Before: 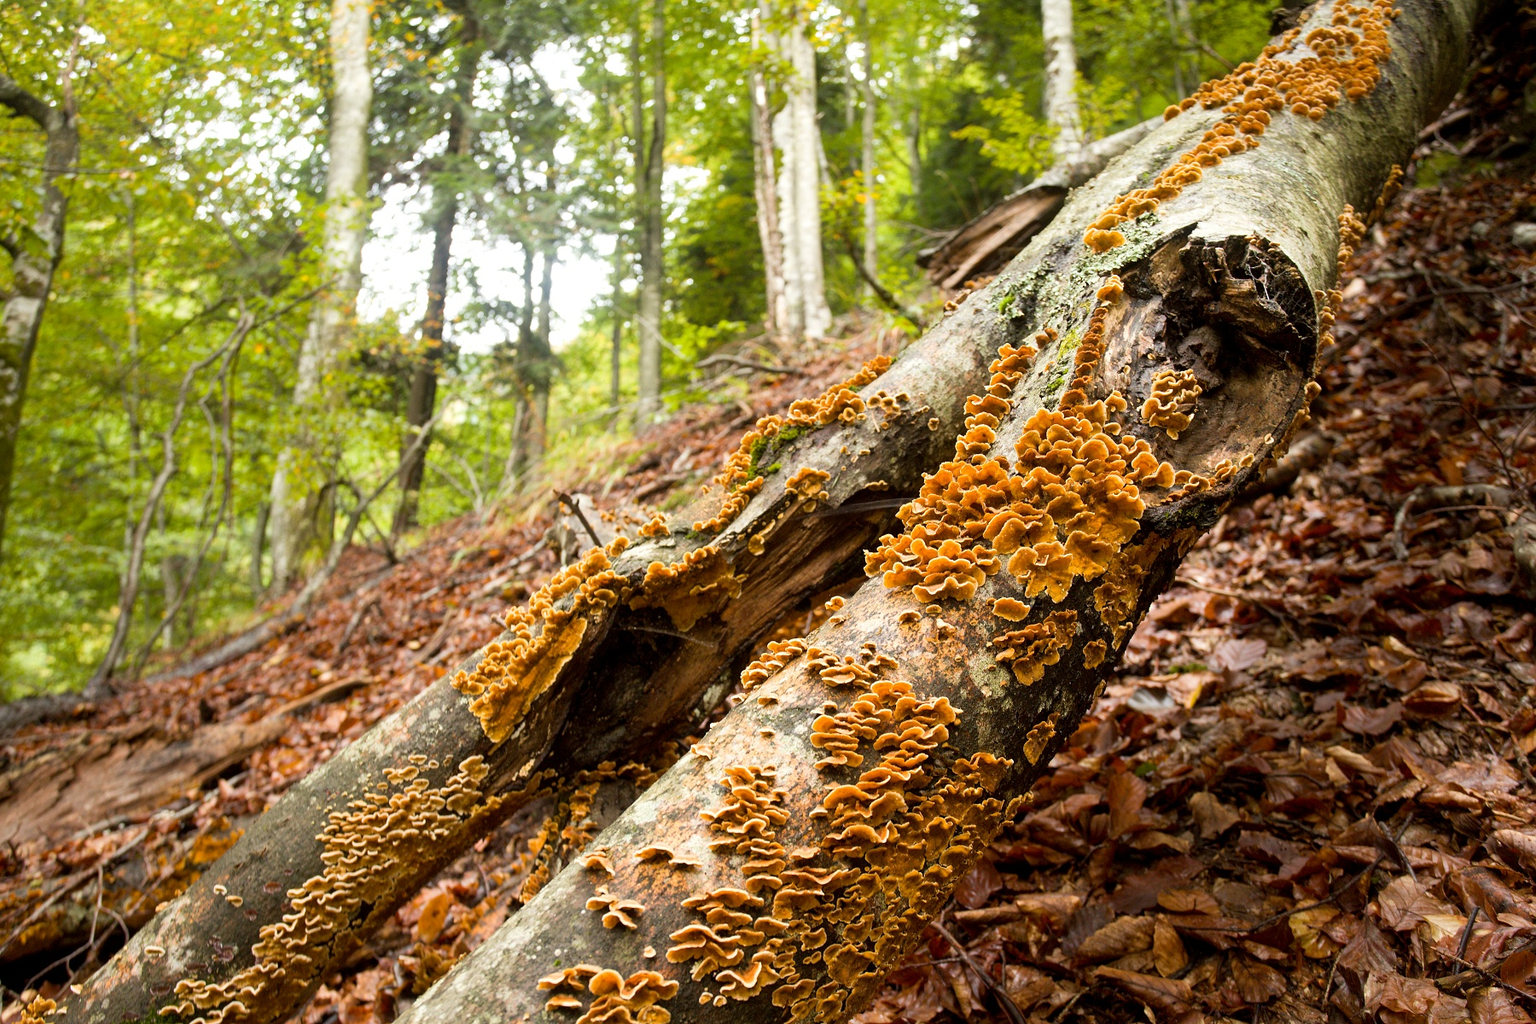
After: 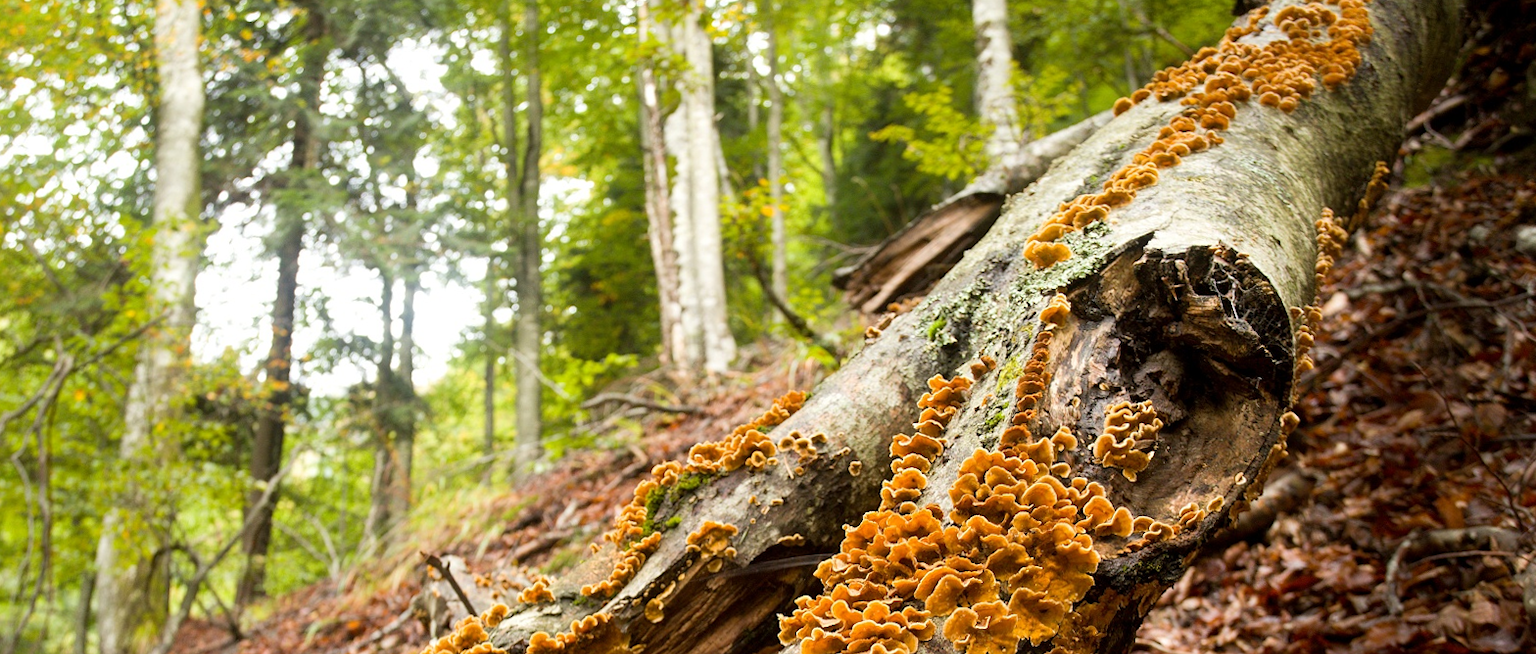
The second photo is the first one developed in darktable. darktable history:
rotate and perspective: rotation -1°, crop left 0.011, crop right 0.989, crop top 0.025, crop bottom 0.975
crop and rotate: left 11.812%, bottom 42.776%
